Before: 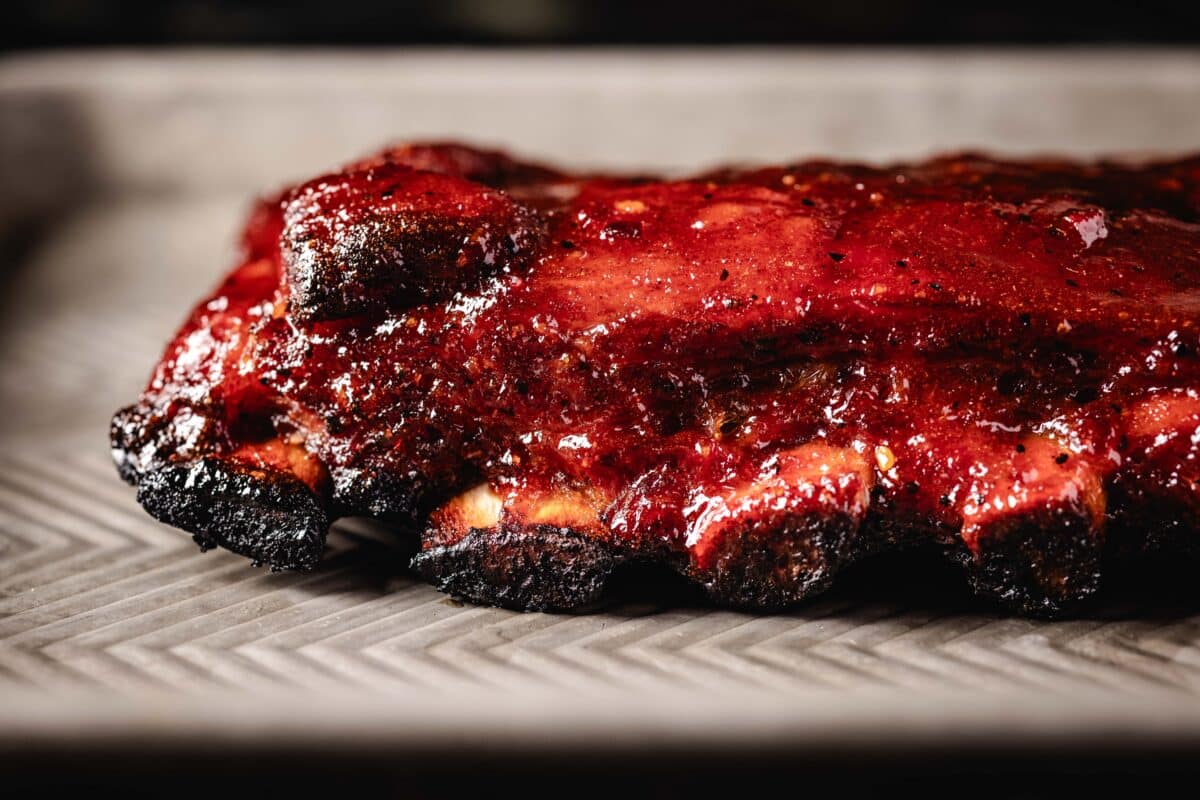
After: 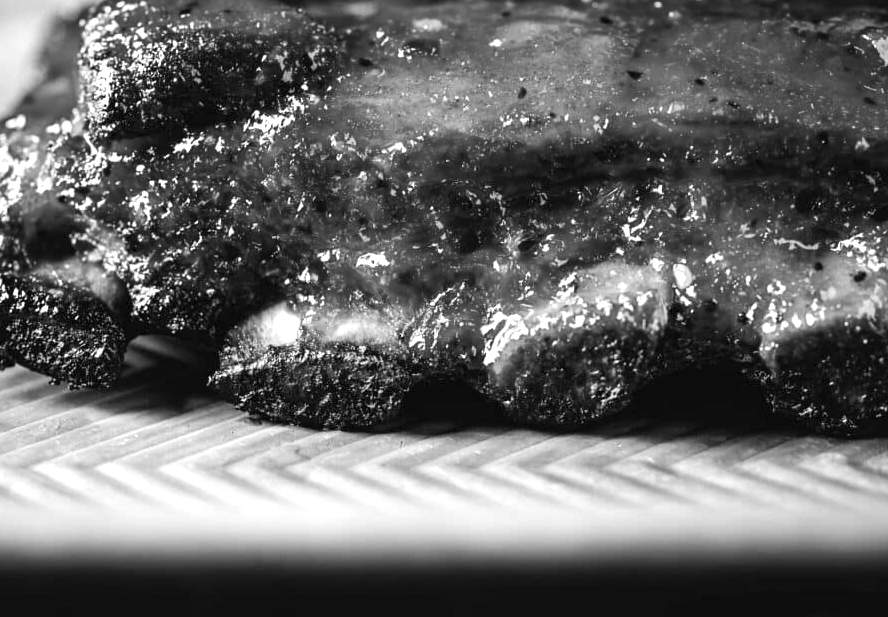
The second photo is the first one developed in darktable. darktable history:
exposure: black level correction 0, exposure 0.7 EV, compensate exposure bias true, compensate highlight preservation false
monochrome: on, module defaults
crop: left 16.871%, top 22.857%, right 9.116%
